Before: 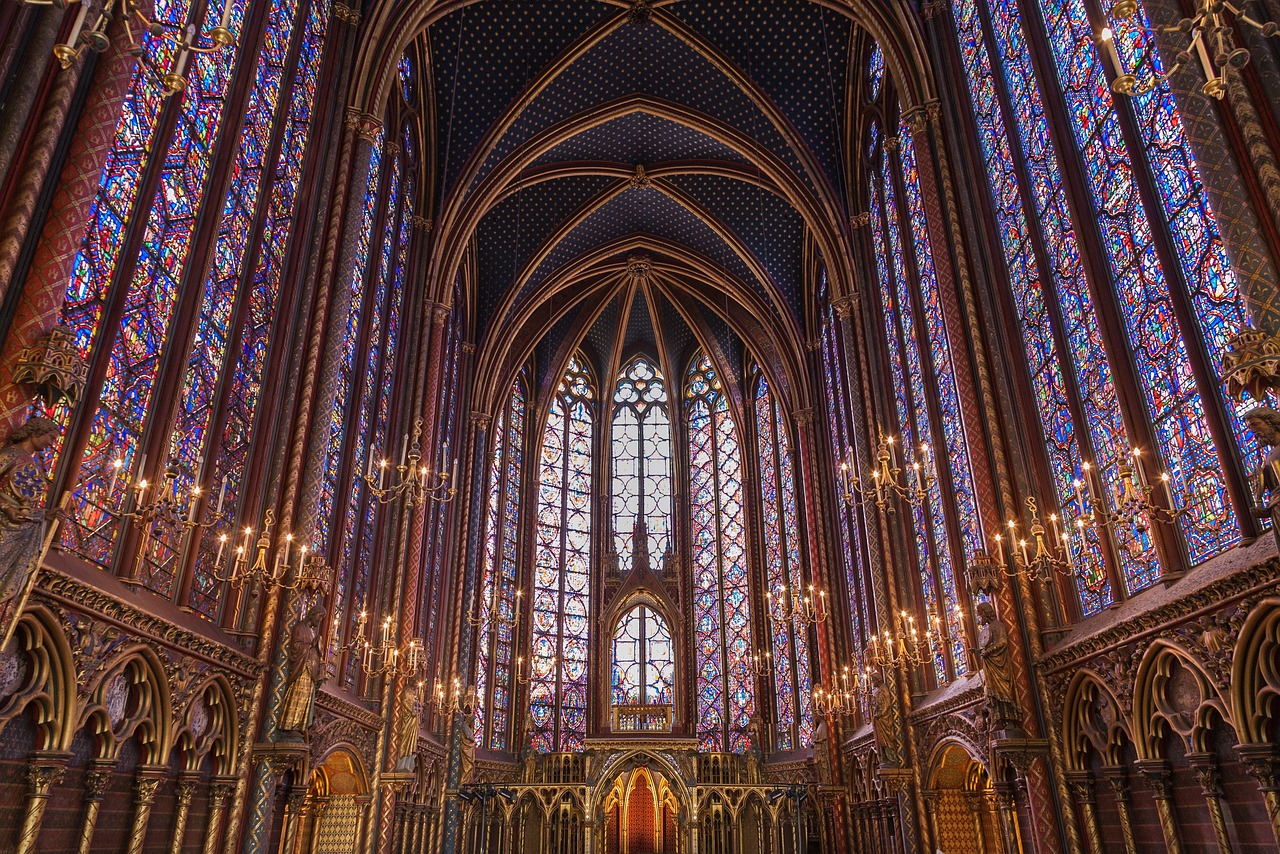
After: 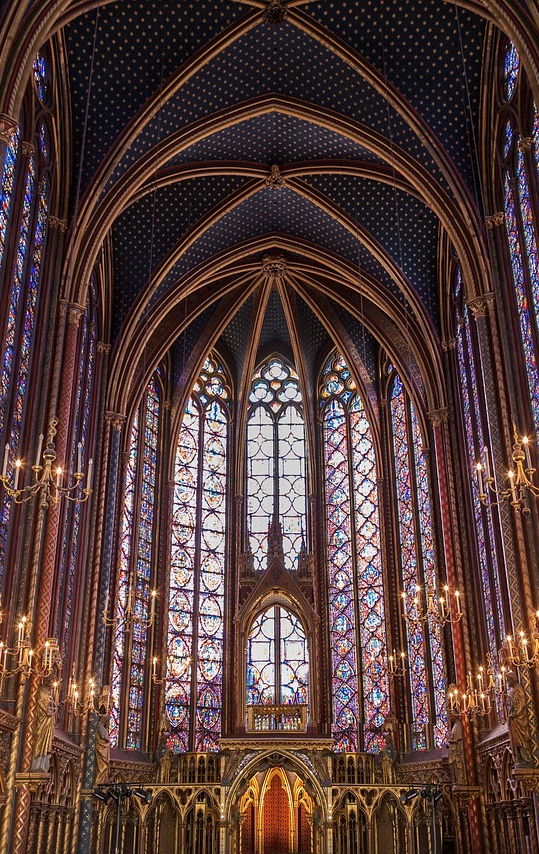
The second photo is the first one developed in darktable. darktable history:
crop: left 28.583%, right 29.231%
local contrast: mode bilateral grid, contrast 20, coarseness 50, detail 130%, midtone range 0.2
